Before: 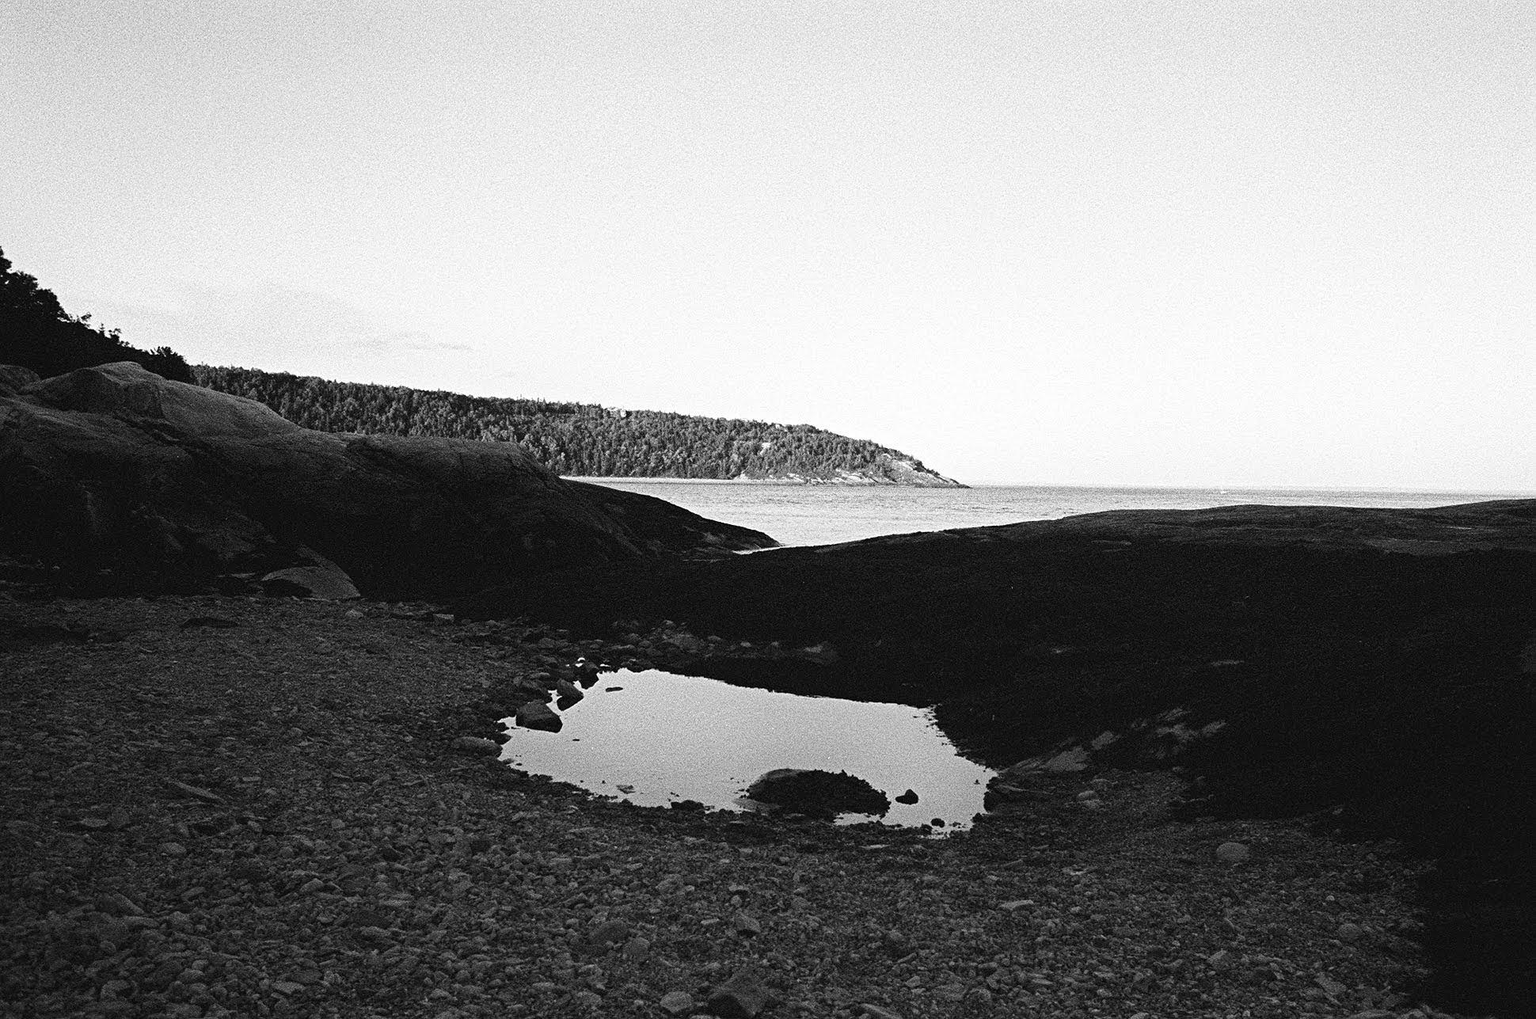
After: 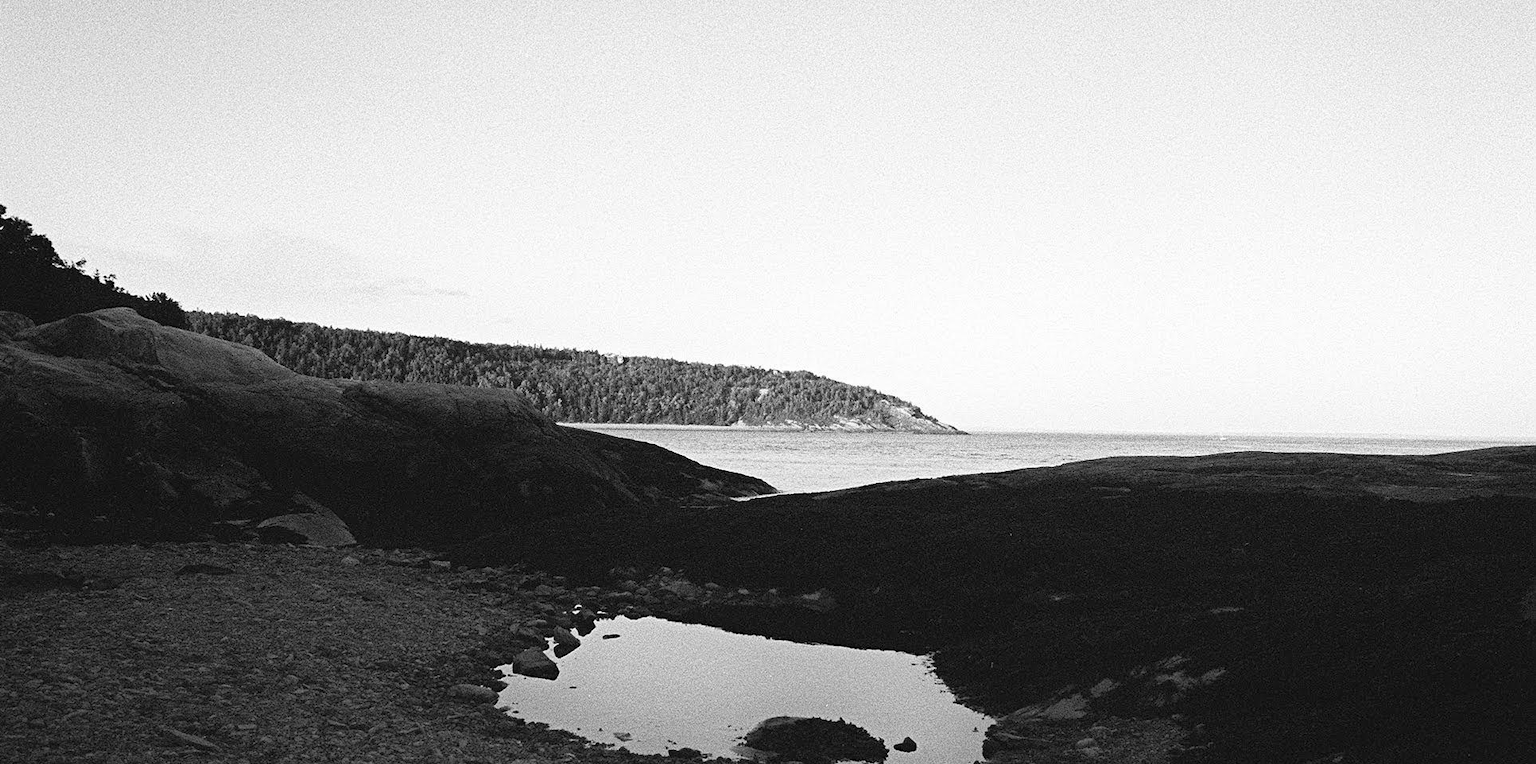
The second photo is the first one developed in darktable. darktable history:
rgb curve: curves: ch0 [(0, 0) (0.053, 0.068) (0.122, 0.128) (1, 1)]
monochrome: on, module defaults
contrast equalizer: octaves 7, y [[0.6 ×6], [0.55 ×6], [0 ×6], [0 ×6], [0 ×6]], mix -0.2
crop: left 0.387%, top 5.469%, bottom 19.809%
